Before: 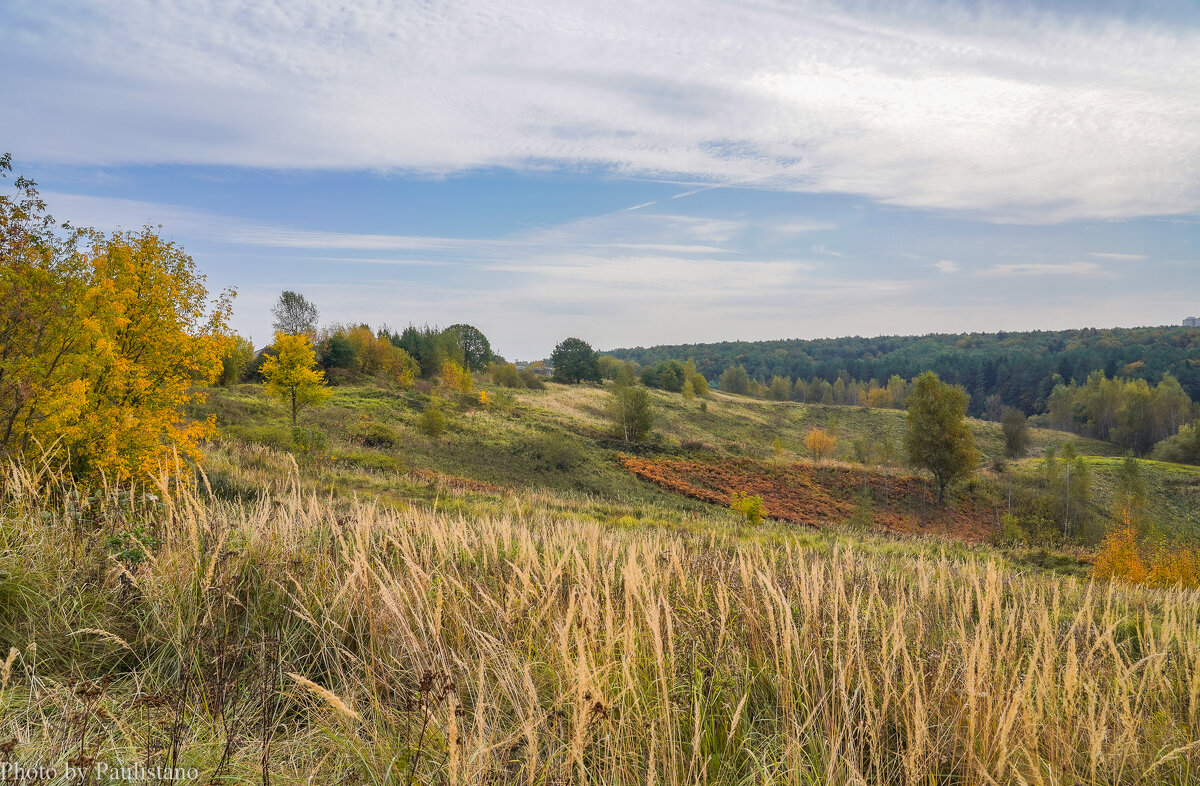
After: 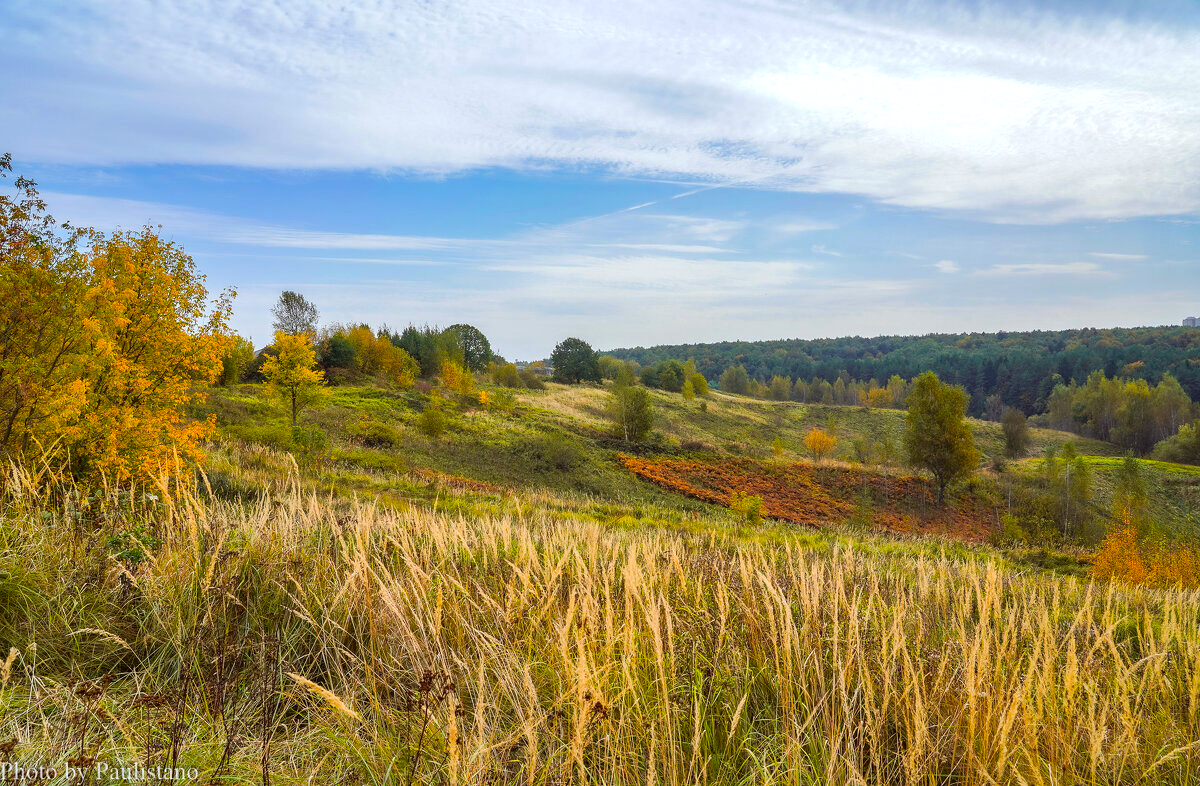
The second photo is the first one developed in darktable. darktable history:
color correction: highlights a* -4.98, highlights b* -3.76, shadows a* 3.83, shadows b* 4.08
color balance: lift [1, 1.001, 0.999, 1.001], gamma [1, 1.004, 1.007, 0.993], gain [1, 0.991, 0.987, 1.013], contrast 10%, output saturation 120%
